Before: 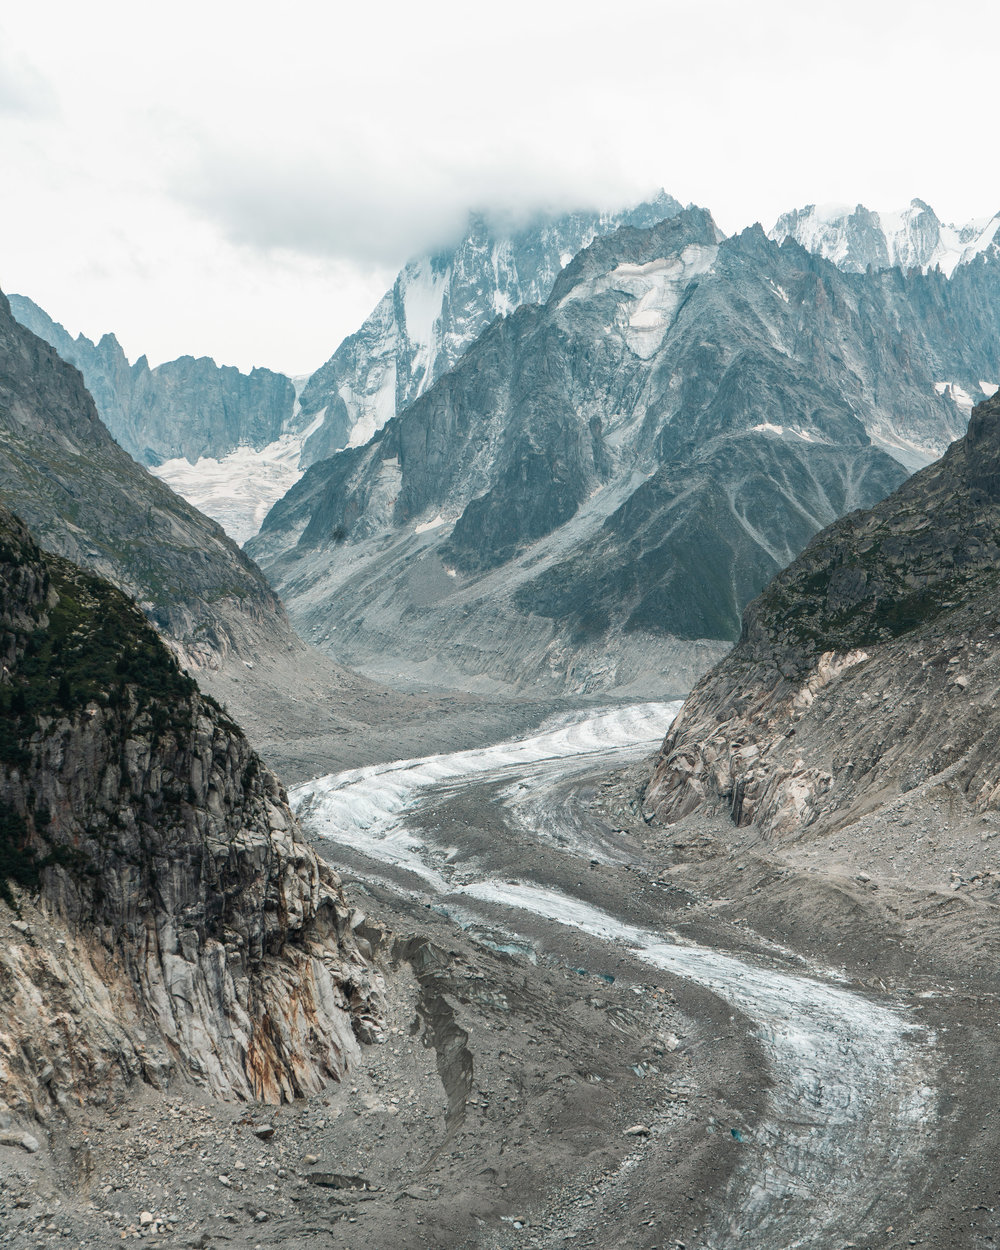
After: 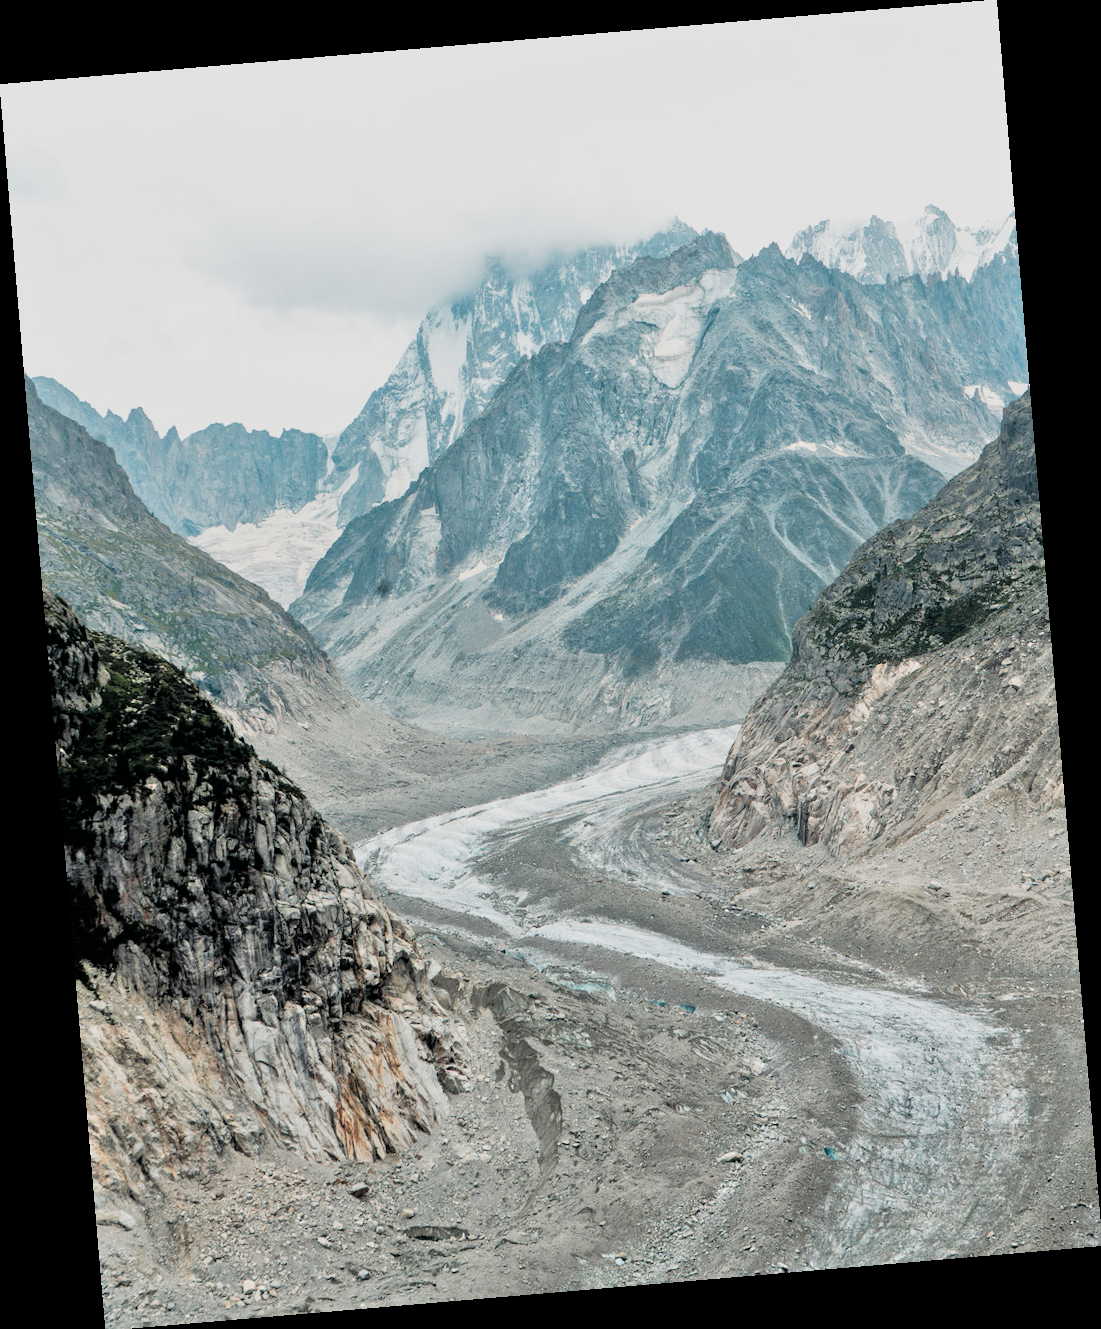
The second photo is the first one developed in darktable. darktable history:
tone equalizer: -7 EV 0.15 EV, -6 EV 0.6 EV, -5 EV 1.15 EV, -4 EV 1.33 EV, -3 EV 1.15 EV, -2 EV 0.6 EV, -1 EV 0.15 EV, mask exposure compensation -0.5 EV
rotate and perspective: rotation -4.86°, automatic cropping off
filmic rgb: black relative exposure -5 EV, hardness 2.88, contrast 1.3, highlights saturation mix -10%
